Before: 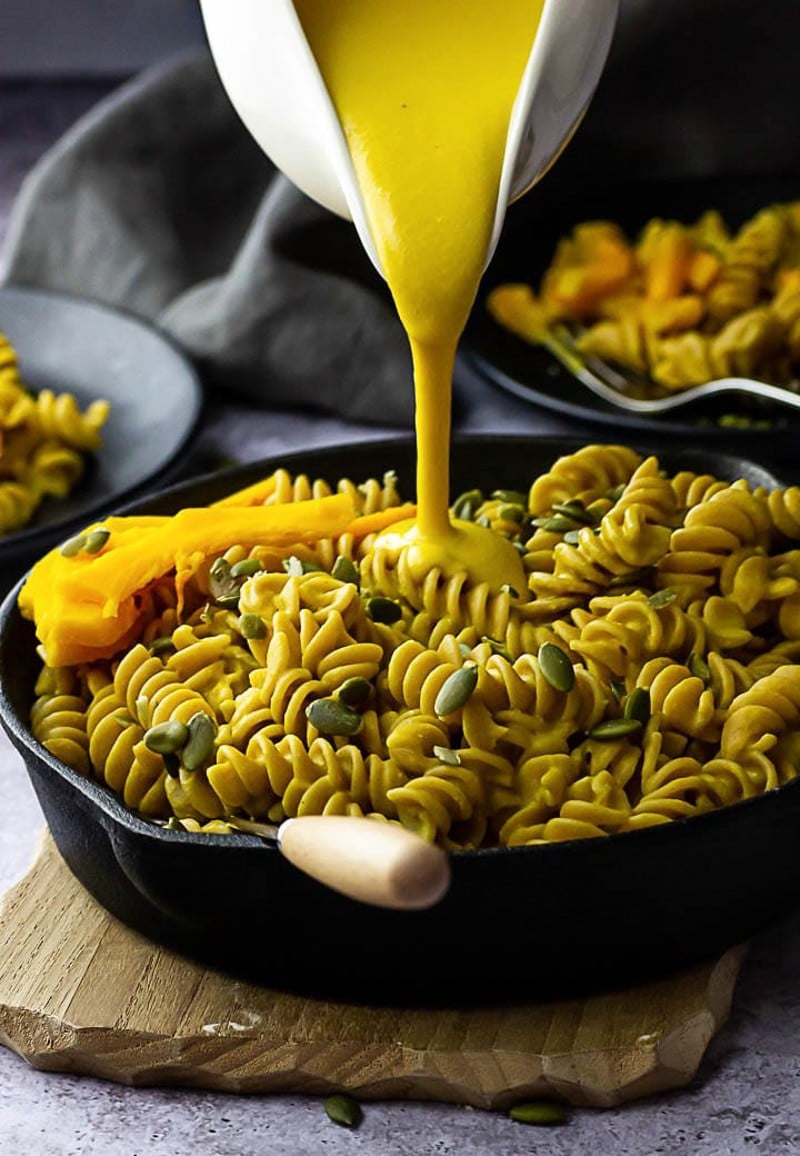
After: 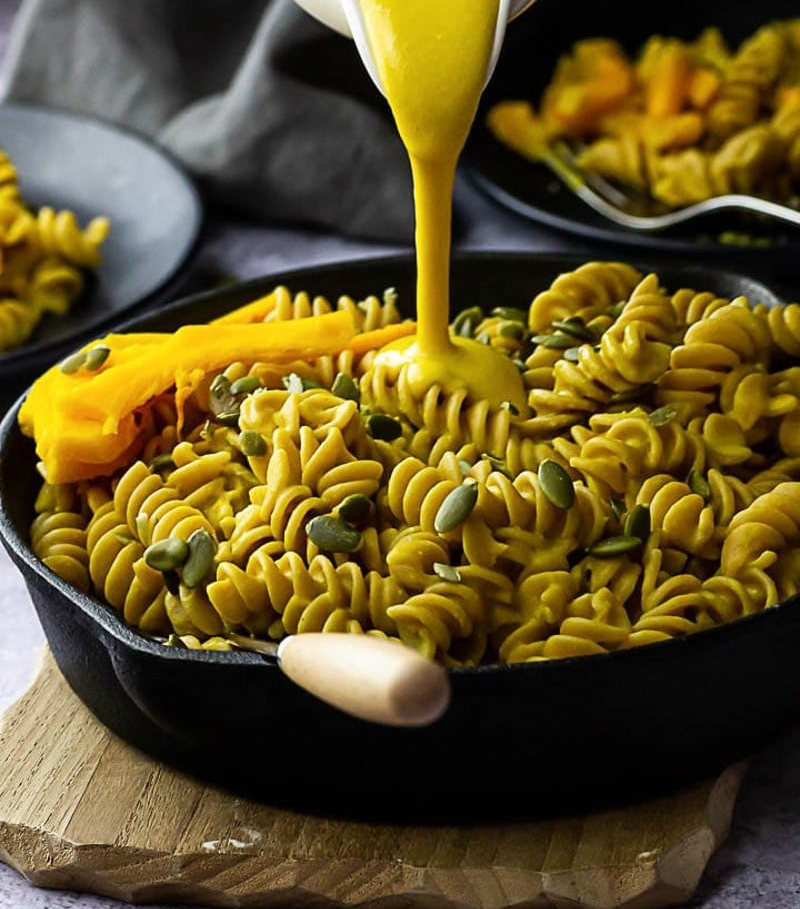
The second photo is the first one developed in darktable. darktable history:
crop and rotate: top 15.882%, bottom 5.424%
